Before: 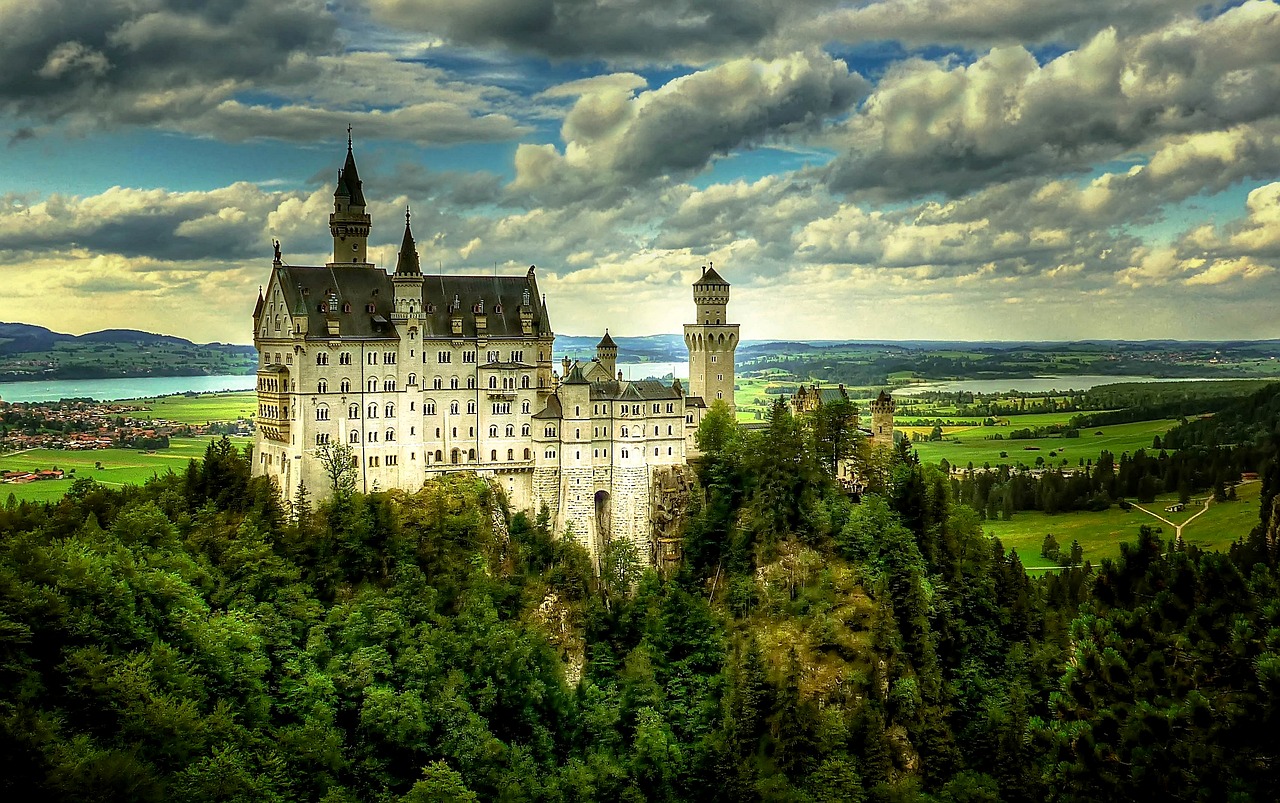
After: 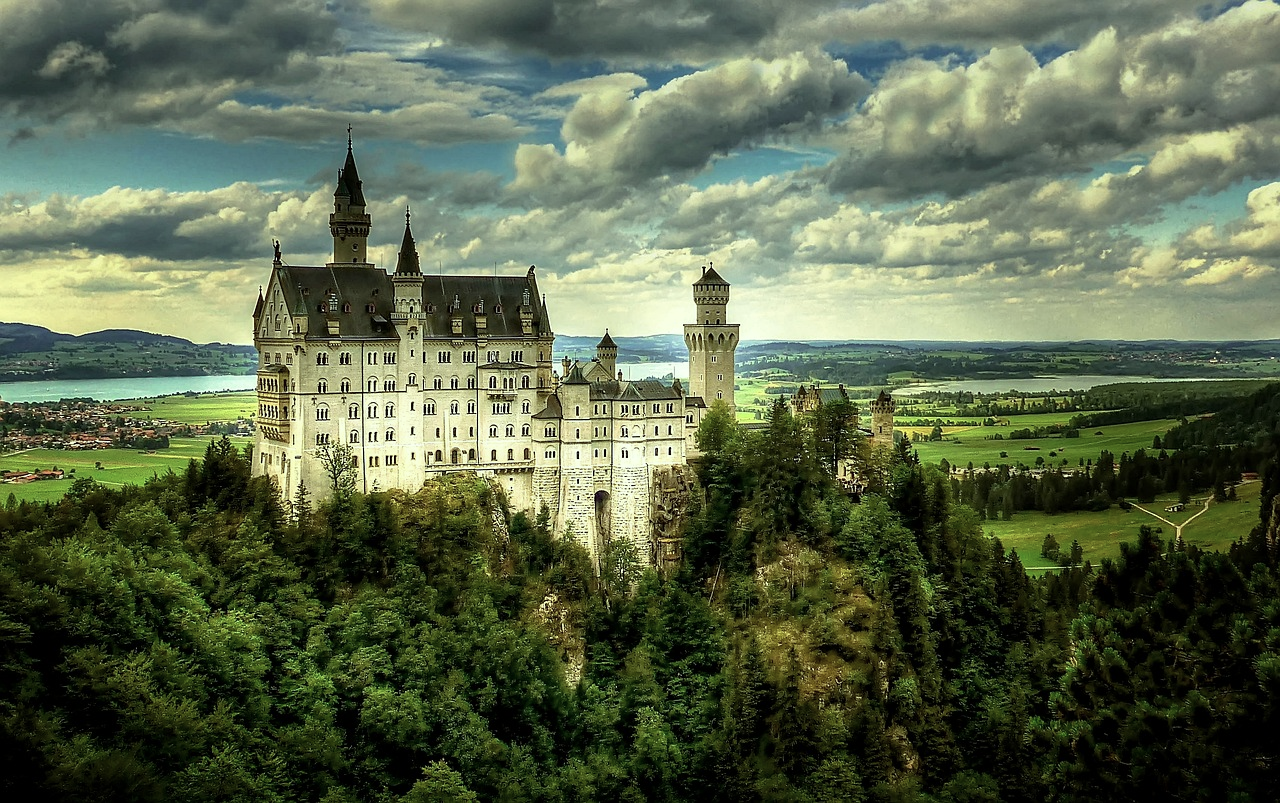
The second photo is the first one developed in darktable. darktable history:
contrast brightness saturation: contrast 0.063, brightness -0.012, saturation -0.233
color correction: highlights a* -4.74, highlights b* 5.03, saturation 0.97
